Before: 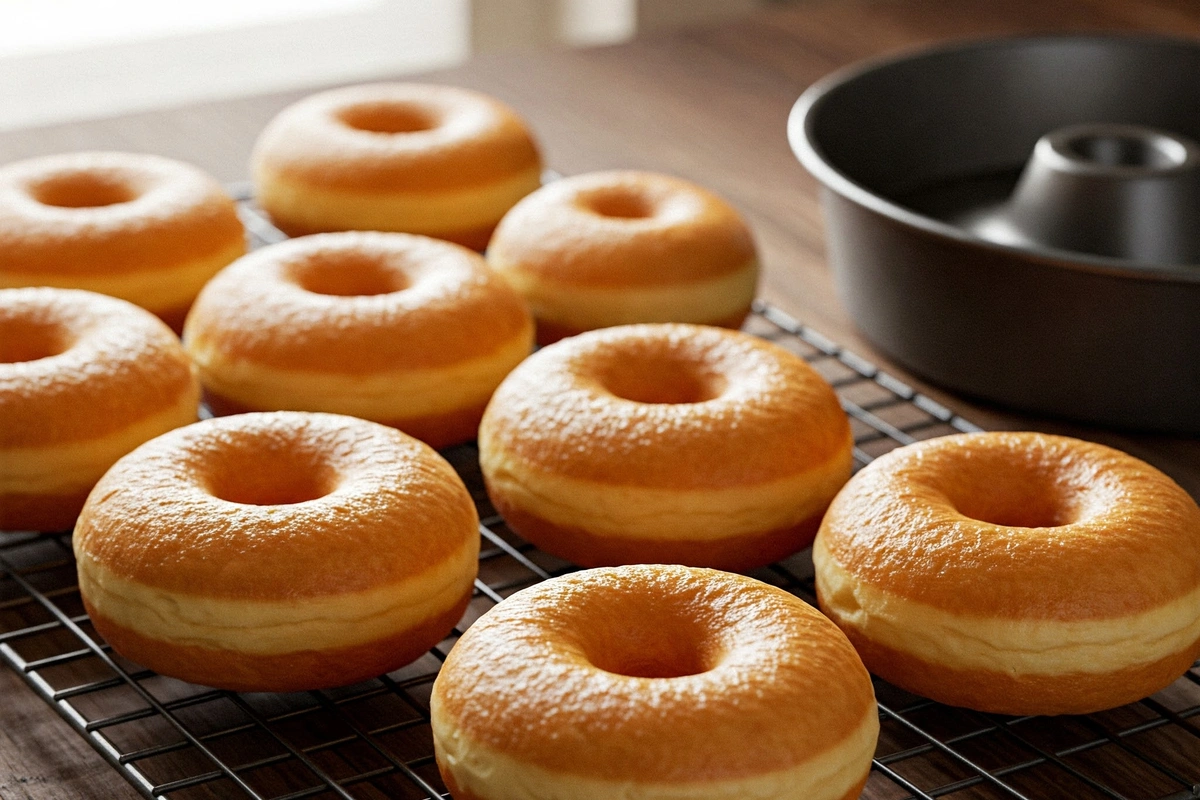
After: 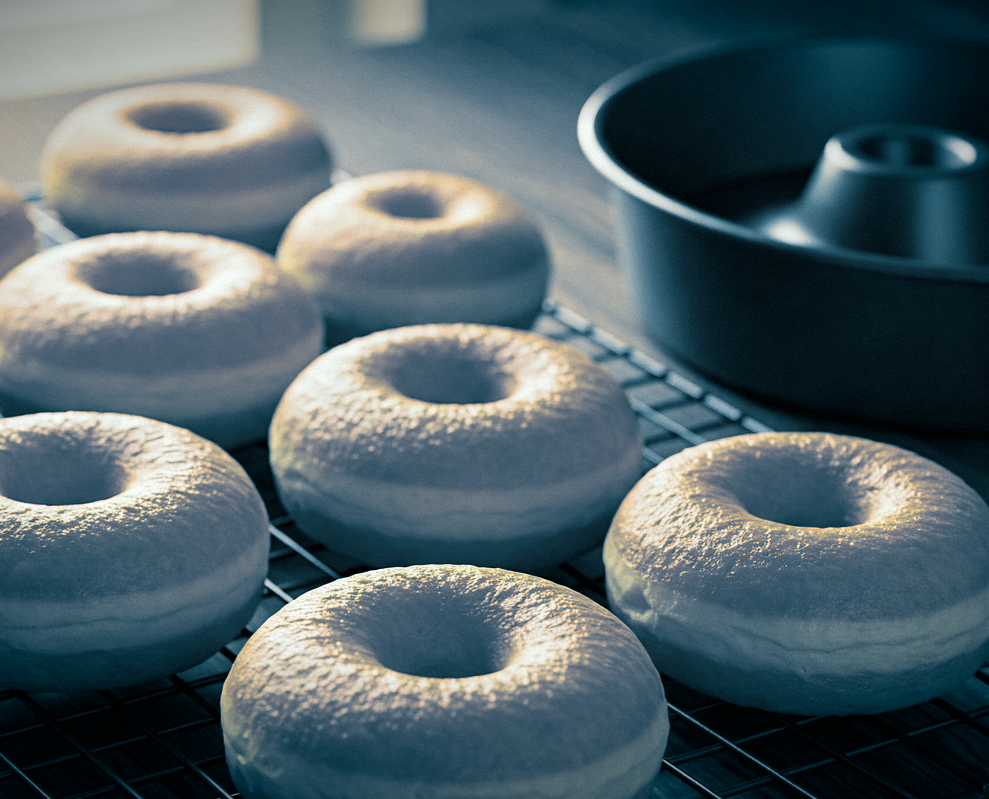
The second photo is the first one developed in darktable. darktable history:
vignetting: fall-off start 98.29%, fall-off radius 100%, brightness -1, saturation 0.5, width/height ratio 1.428
white balance: red 0.978, blue 0.999
split-toning: shadows › hue 212.4°, balance -70
crop: left 17.582%, bottom 0.031%
velvia: on, module defaults
